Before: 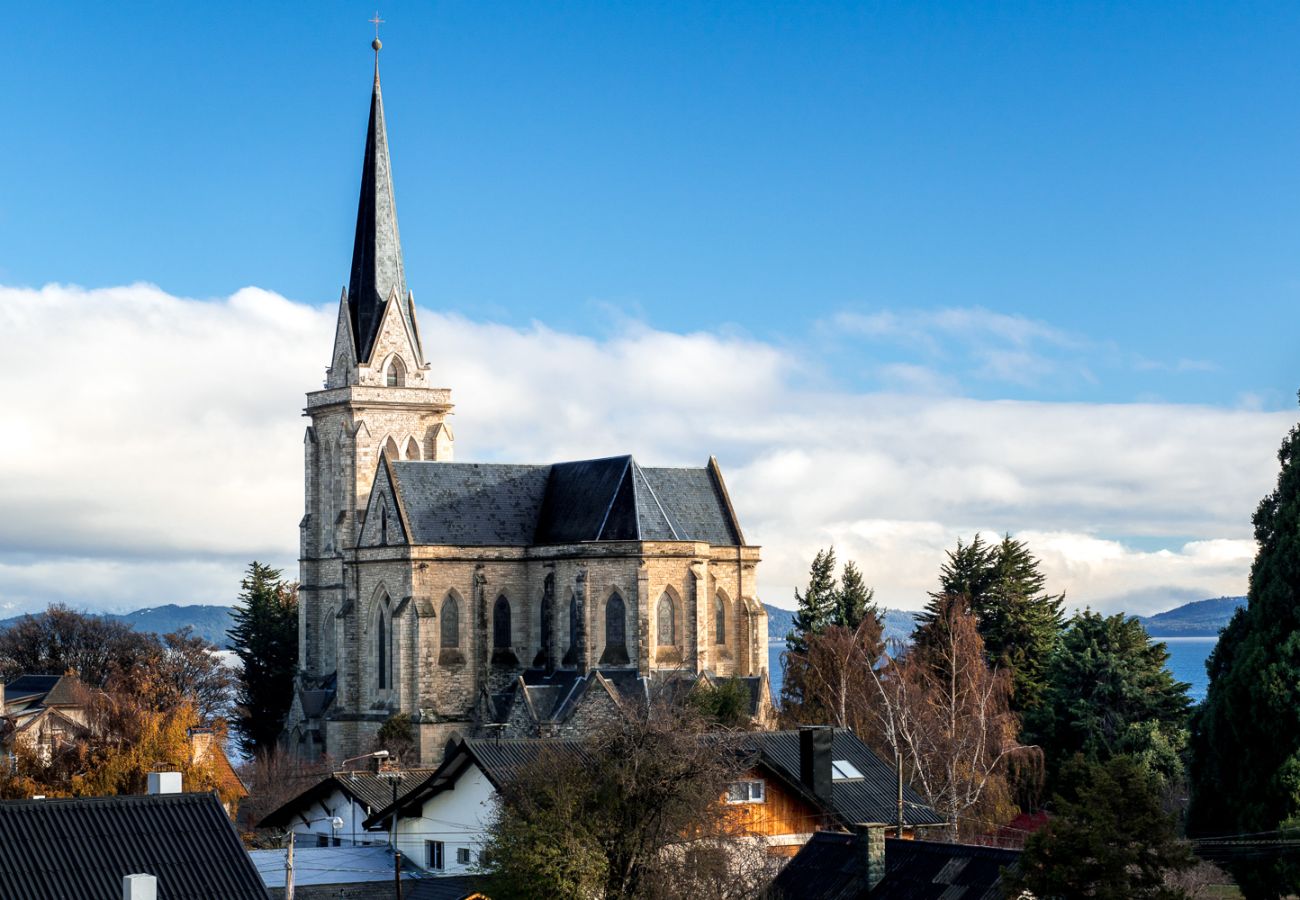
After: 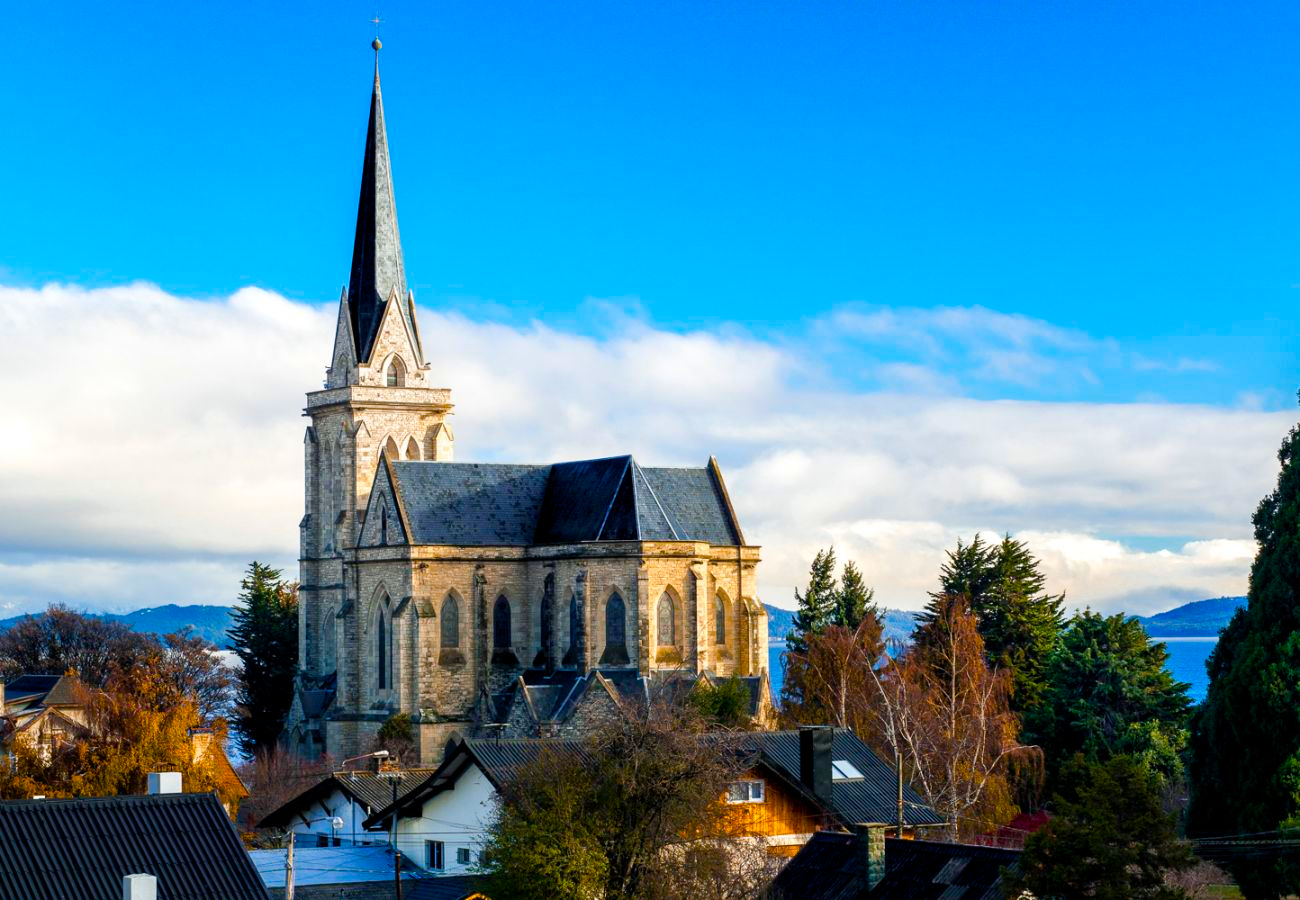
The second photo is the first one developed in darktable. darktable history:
color balance rgb: shadows lift › chroma 2.032%, shadows lift › hue 248.15°, linear chroma grading › global chroma 42.168%, perceptual saturation grading › global saturation 27.322%, perceptual saturation grading › highlights -27.874%, perceptual saturation grading › mid-tones 15.748%, perceptual saturation grading › shadows 33.296%
